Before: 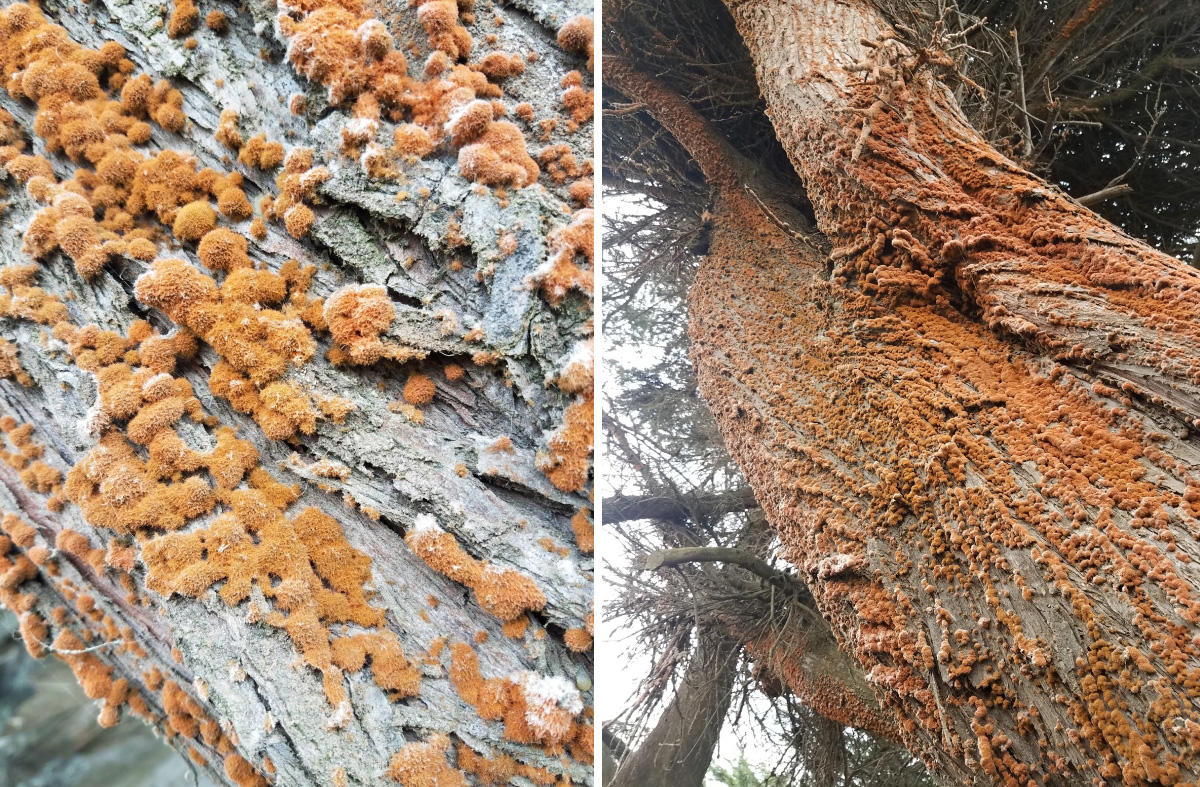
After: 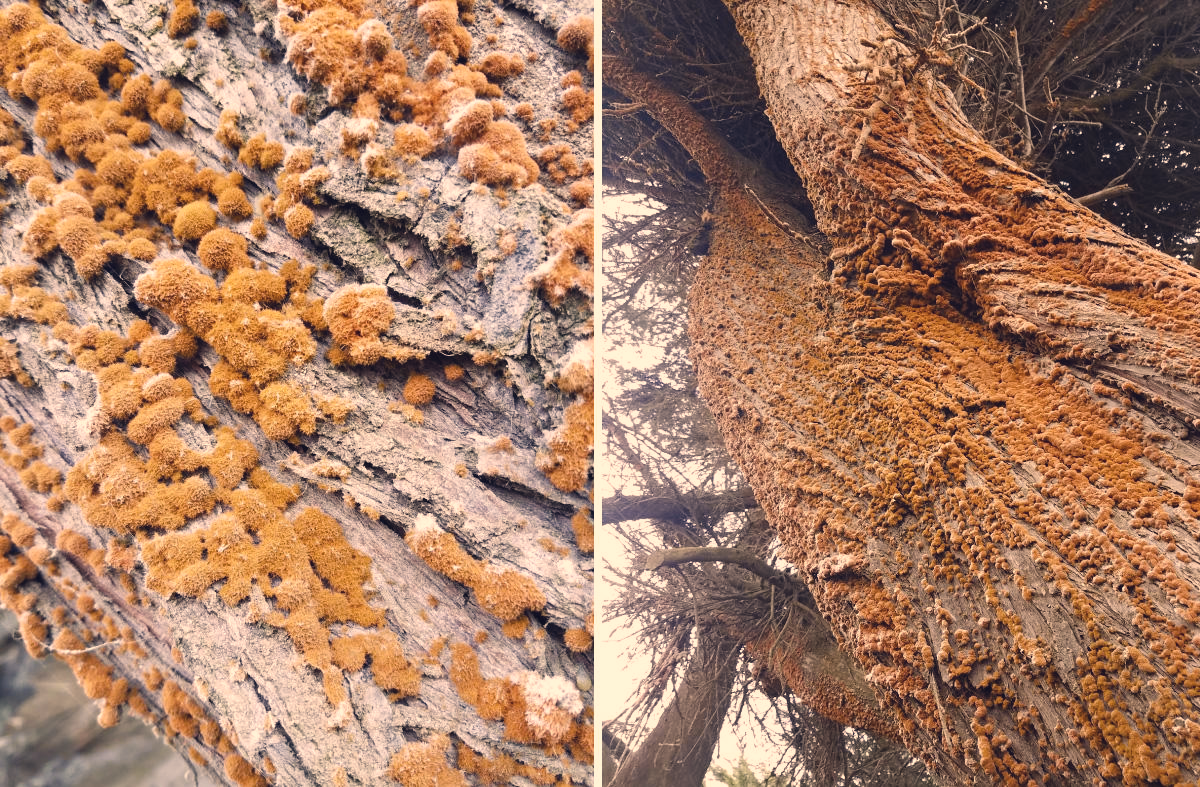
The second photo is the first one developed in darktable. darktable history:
color correction: highlights a* 19.95, highlights b* 28.04, shadows a* 3.29, shadows b* -17.2, saturation 0.75
color balance rgb: global offset › luminance 0.494%, global offset › hue 60.56°, perceptual saturation grading › global saturation 9.489%, perceptual saturation grading › highlights -13.027%, perceptual saturation grading › mid-tones 14.407%, perceptual saturation grading › shadows 22.106%, global vibrance 34.387%
